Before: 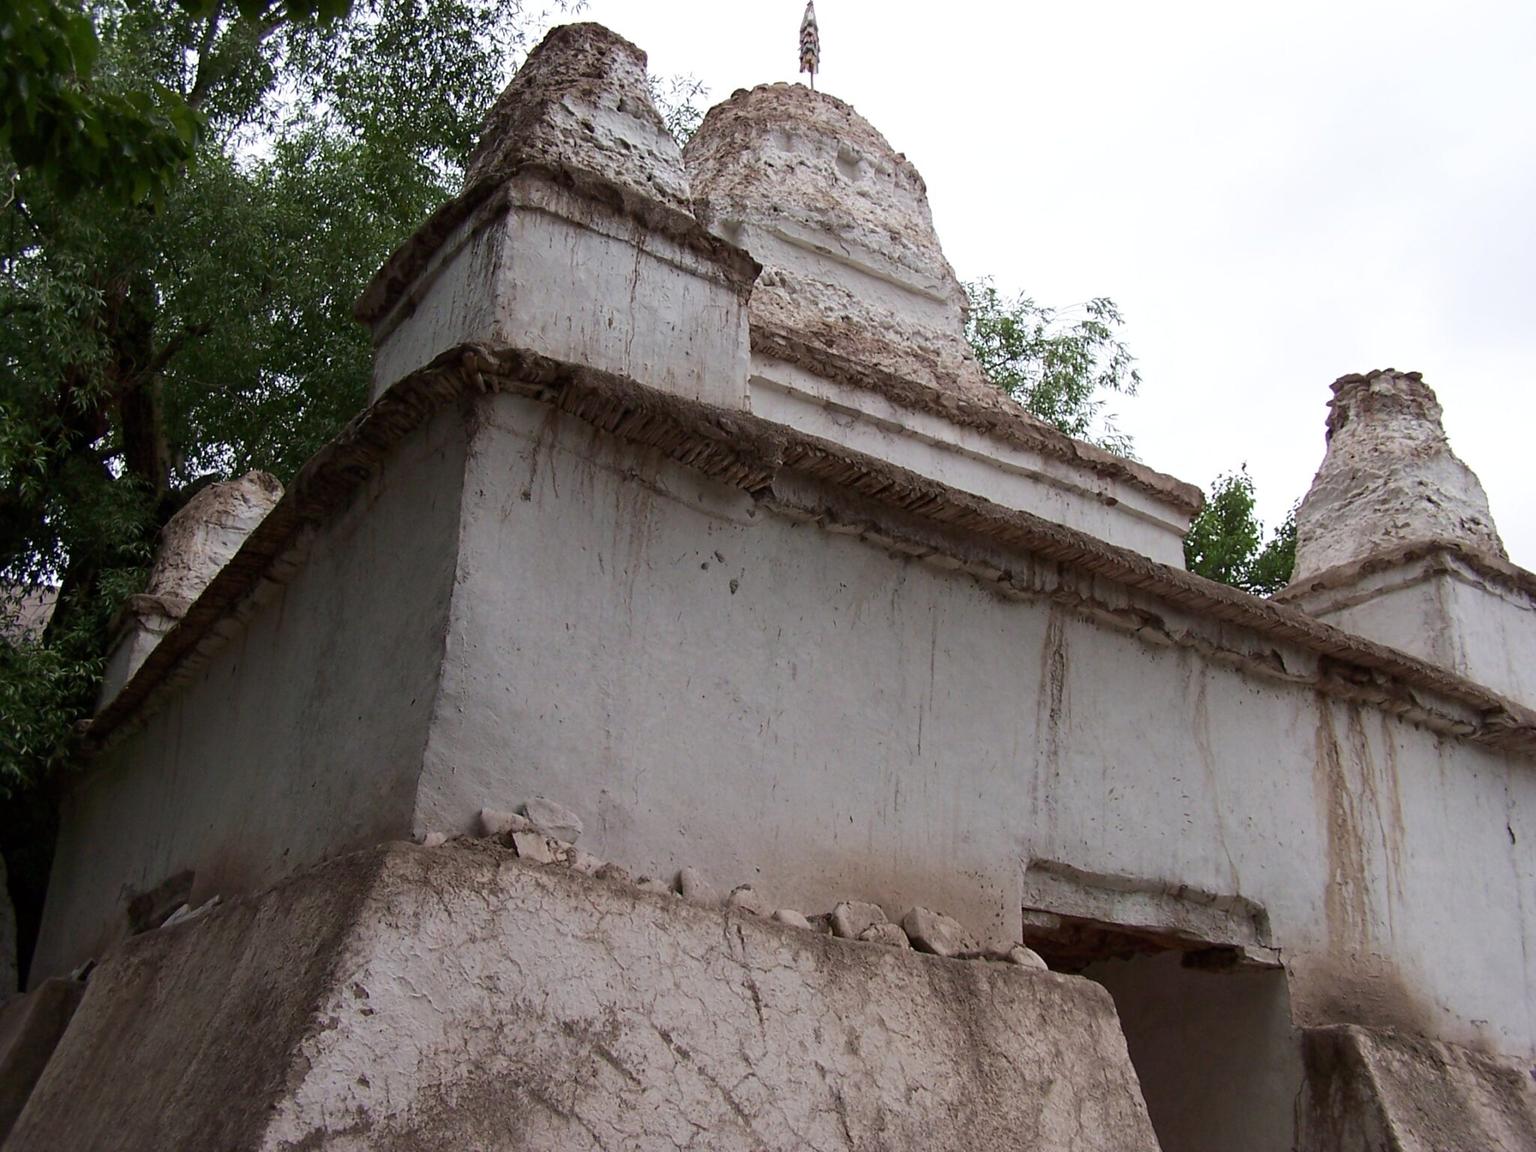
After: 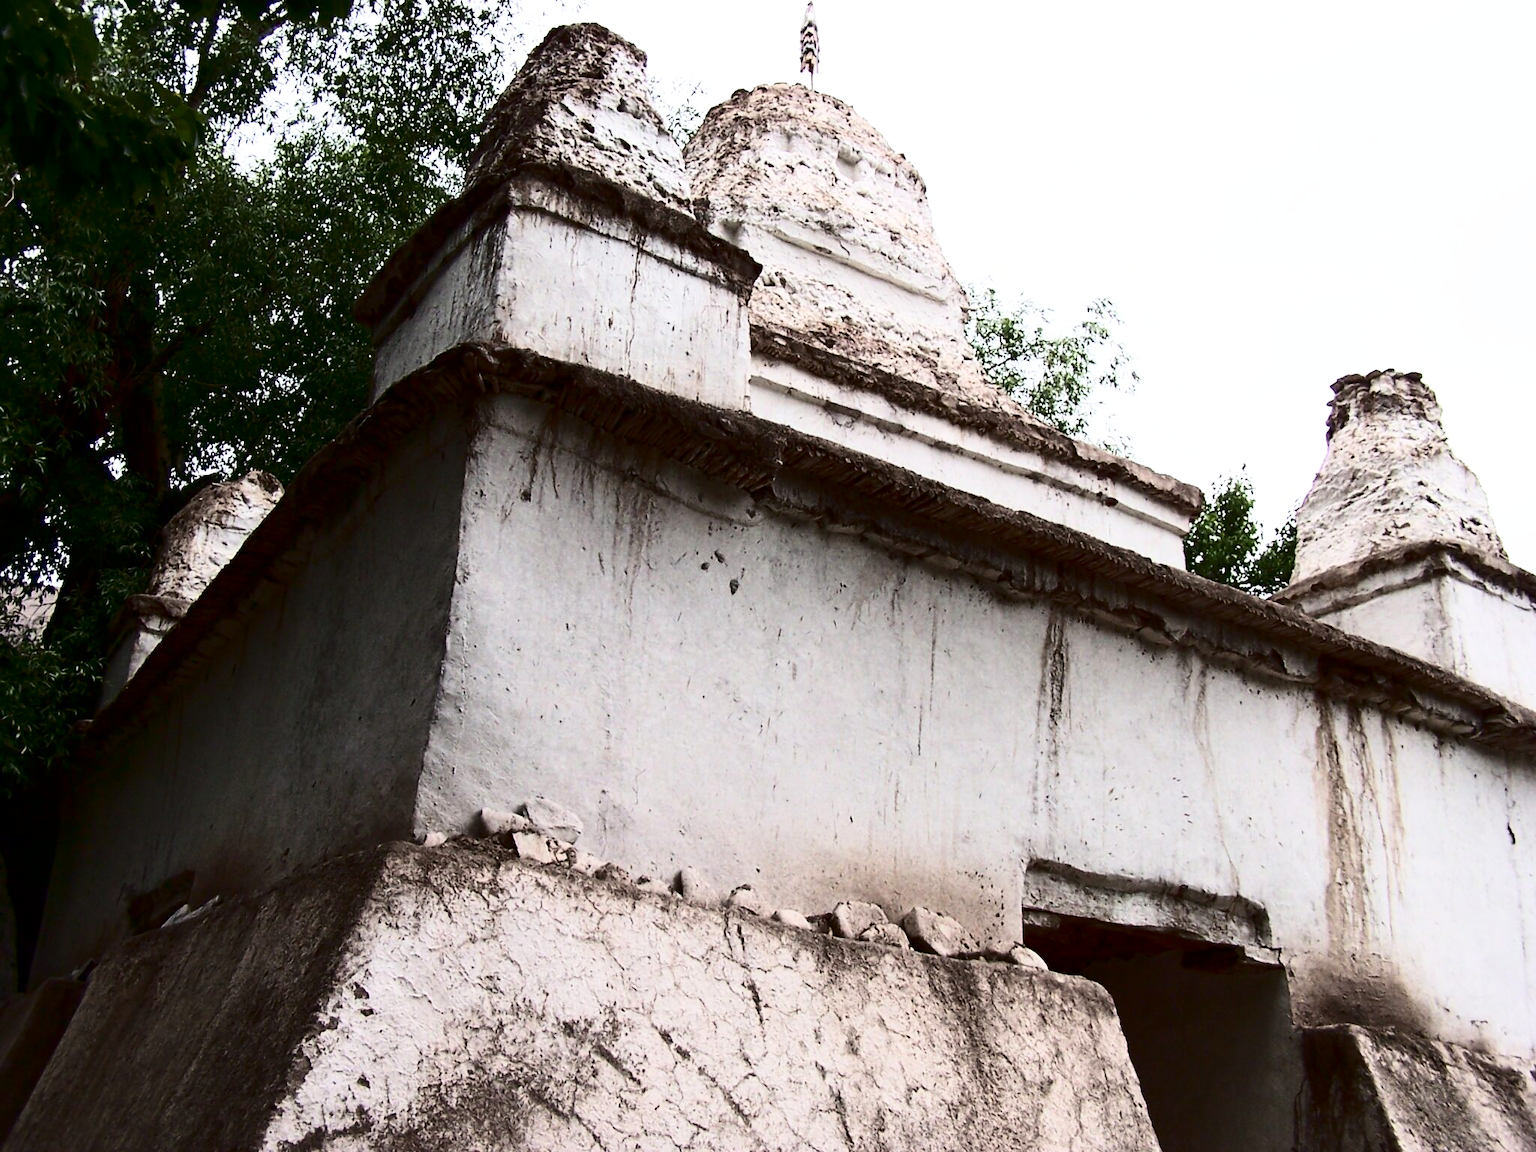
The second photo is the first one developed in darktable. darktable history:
contrast brightness saturation: contrast 0.5, saturation -0.1
base curve: curves: ch0 [(0, 0) (0.579, 0.807) (1, 1)], preserve colors none
